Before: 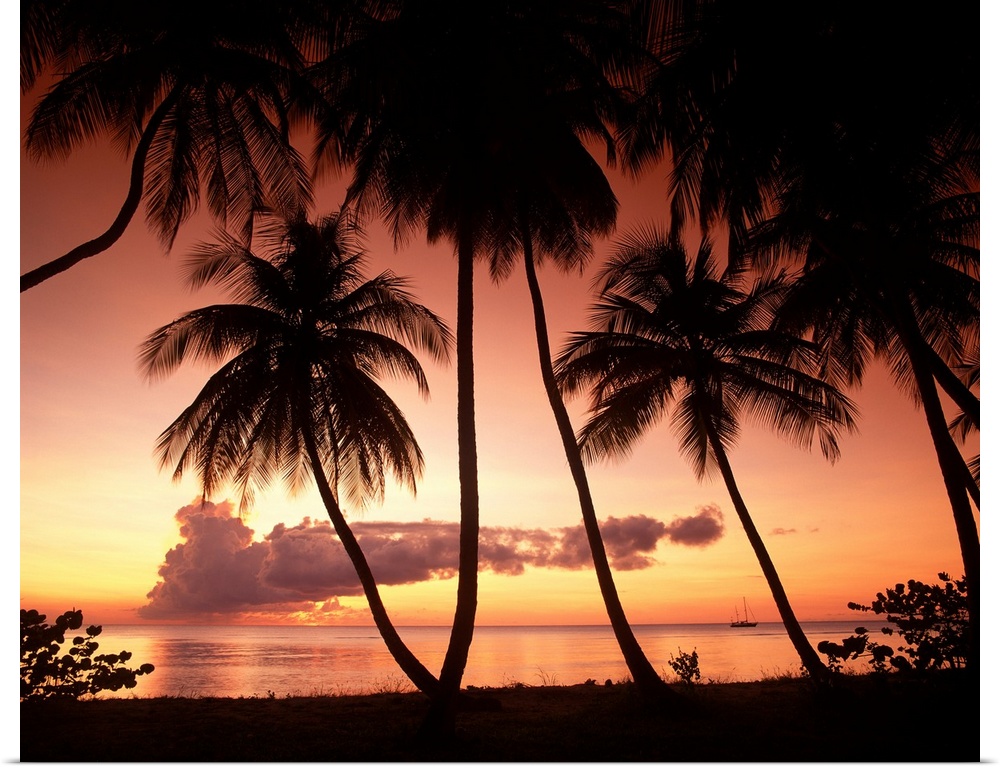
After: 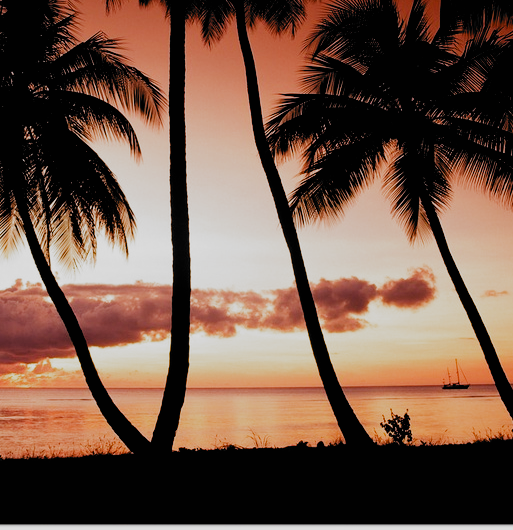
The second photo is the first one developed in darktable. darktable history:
crop and rotate: left 28.833%, top 30.998%, right 19.829%
filmic rgb: black relative exposure -5.1 EV, white relative exposure 3.95 EV, hardness 2.9, contrast 1.196, highlights saturation mix -29.26%, add noise in highlights 0, preserve chrominance no, color science v3 (2019), use custom middle-gray values true, contrast in highlights soft
